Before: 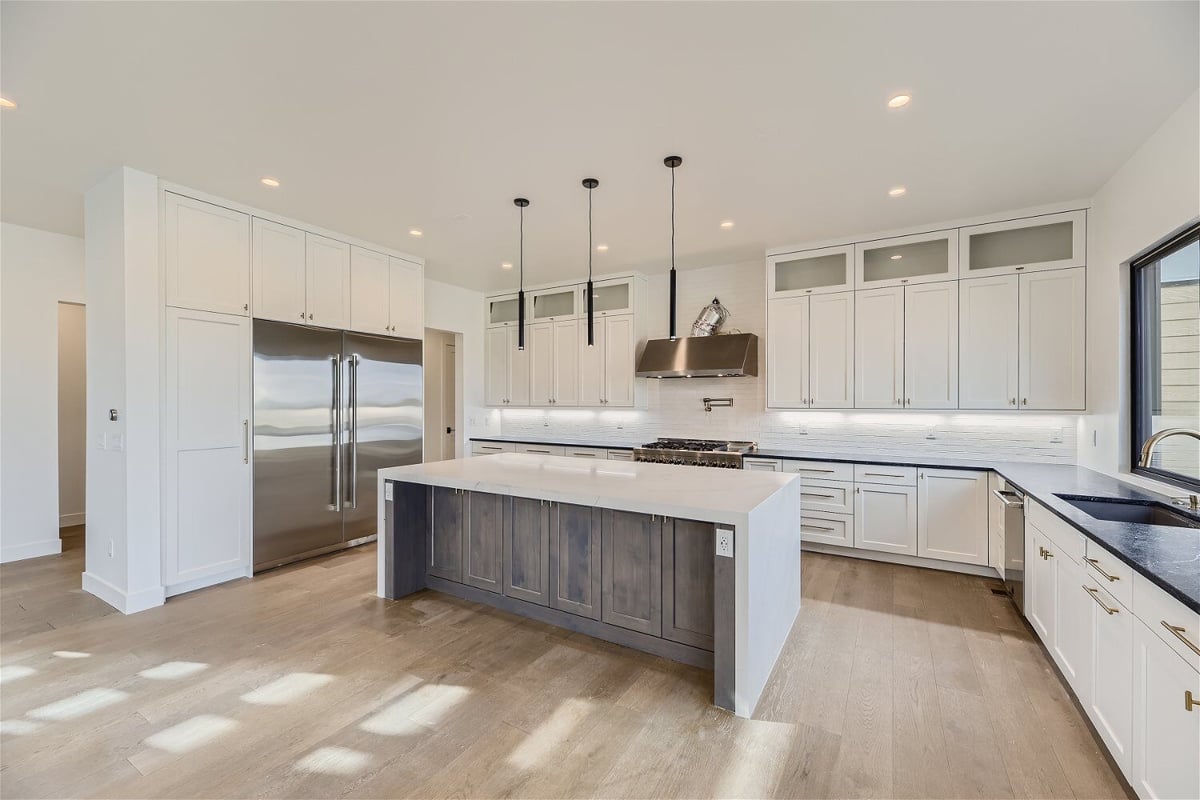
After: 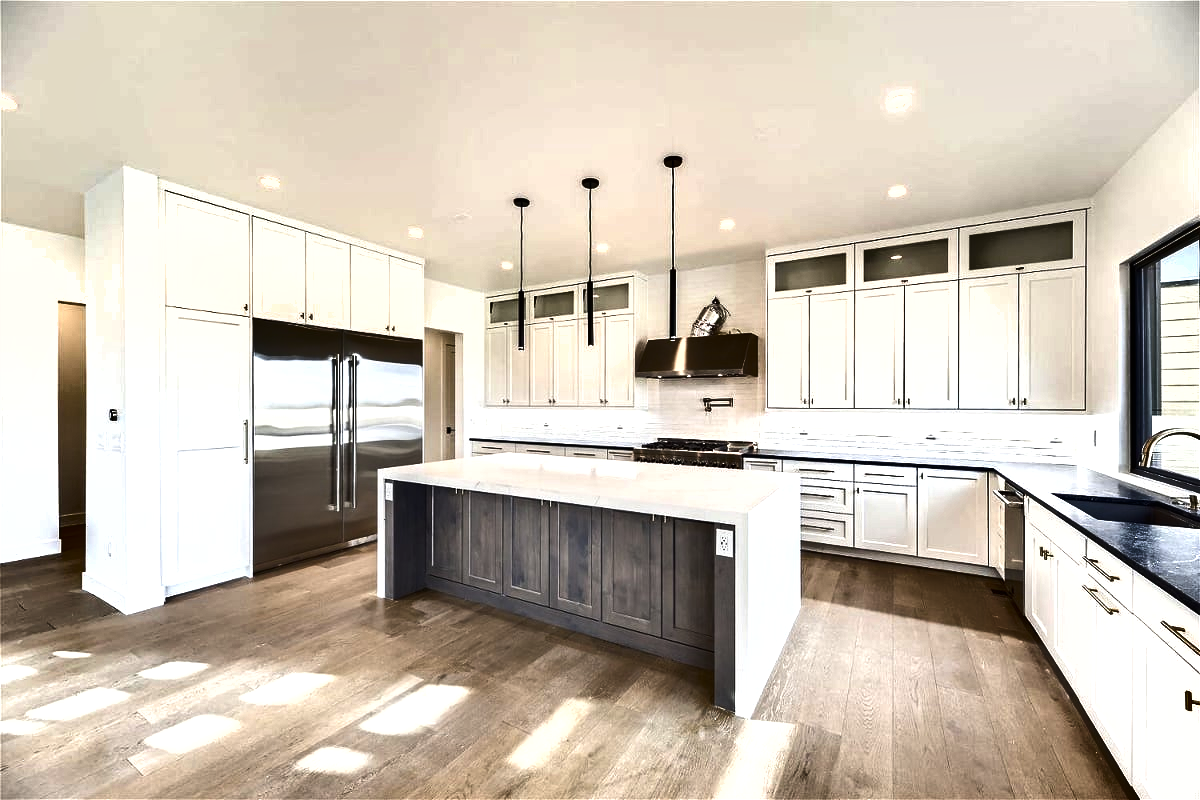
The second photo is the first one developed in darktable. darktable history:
tone equalizer: -8 EV -1.08 EV, -7 EV -1.01 EV, -6 EV -0.867 EV, -5 EV -0.578 EV, -3 EV 0.578 EV, -2 EV 0.867 EV, -1 EV 1.01 EV, +0 EV 1.08 EV, edges refinement/feathering 500, mask exposure compensation -1.57 EV, preserve details no
shadows and highlights: shadows 75, highlights -60.85, soften with gaussian
